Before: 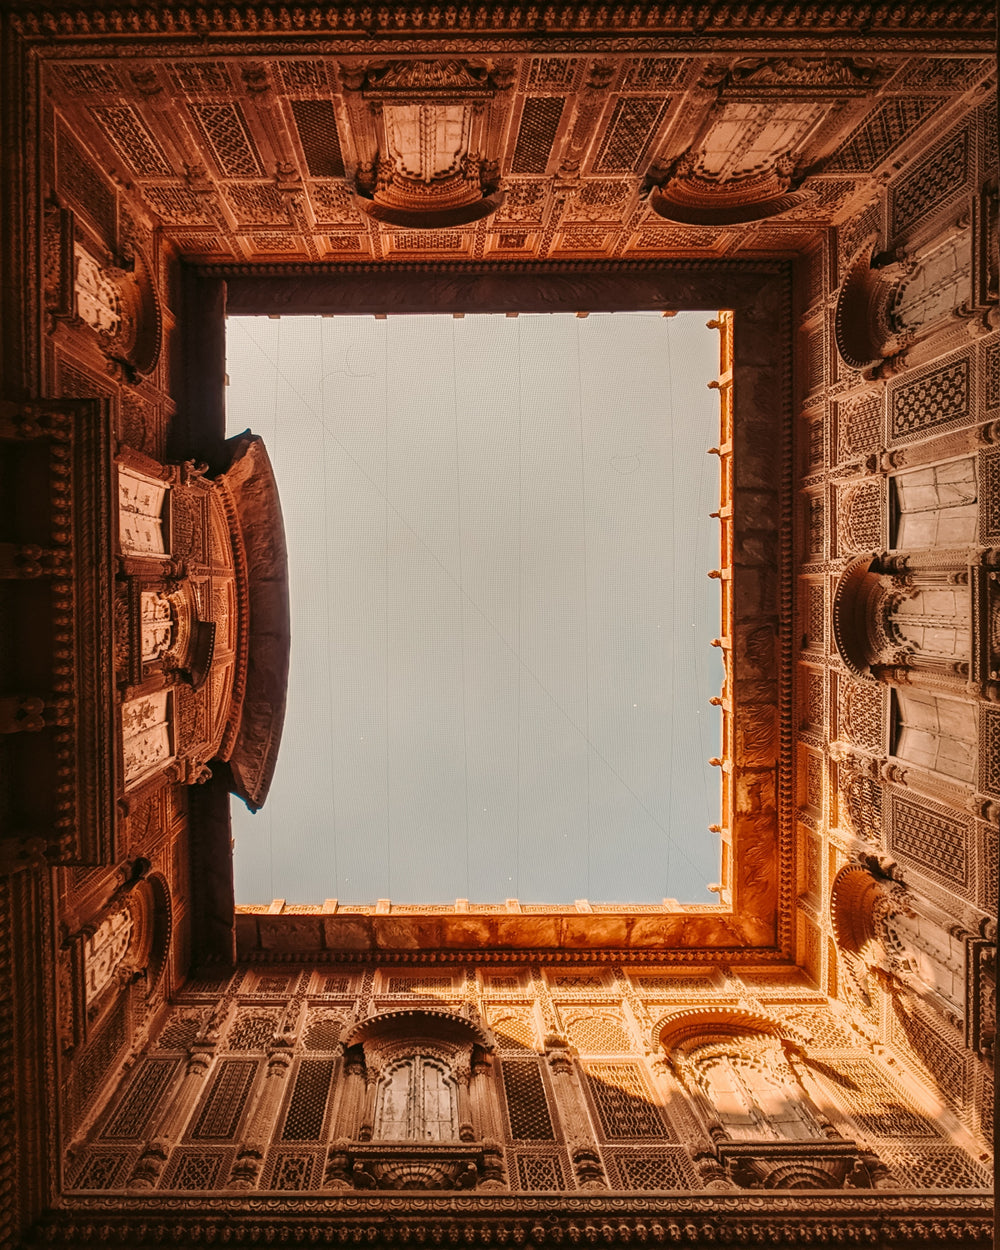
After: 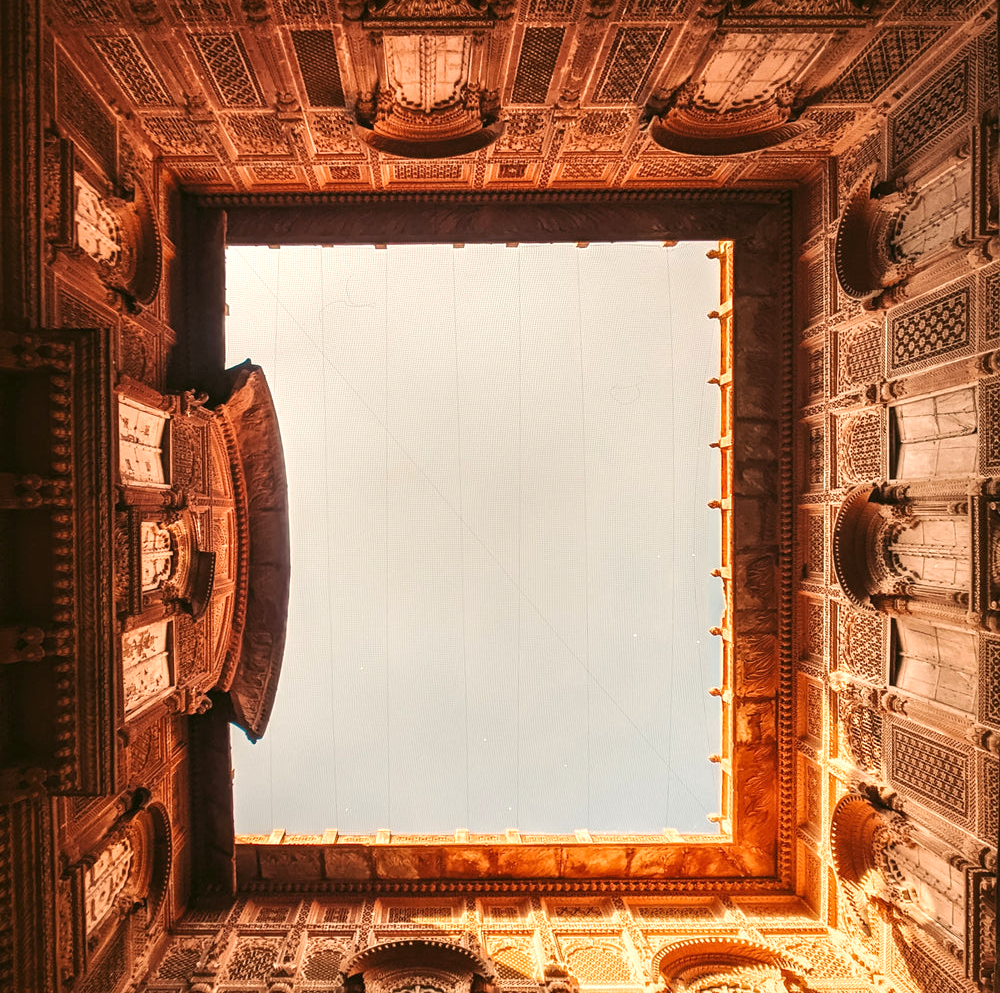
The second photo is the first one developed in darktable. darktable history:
exposure: exposure 0.602 EV, compensate highlight preservation false
crop and rotate: top 5.668%, bottom 14.828%
